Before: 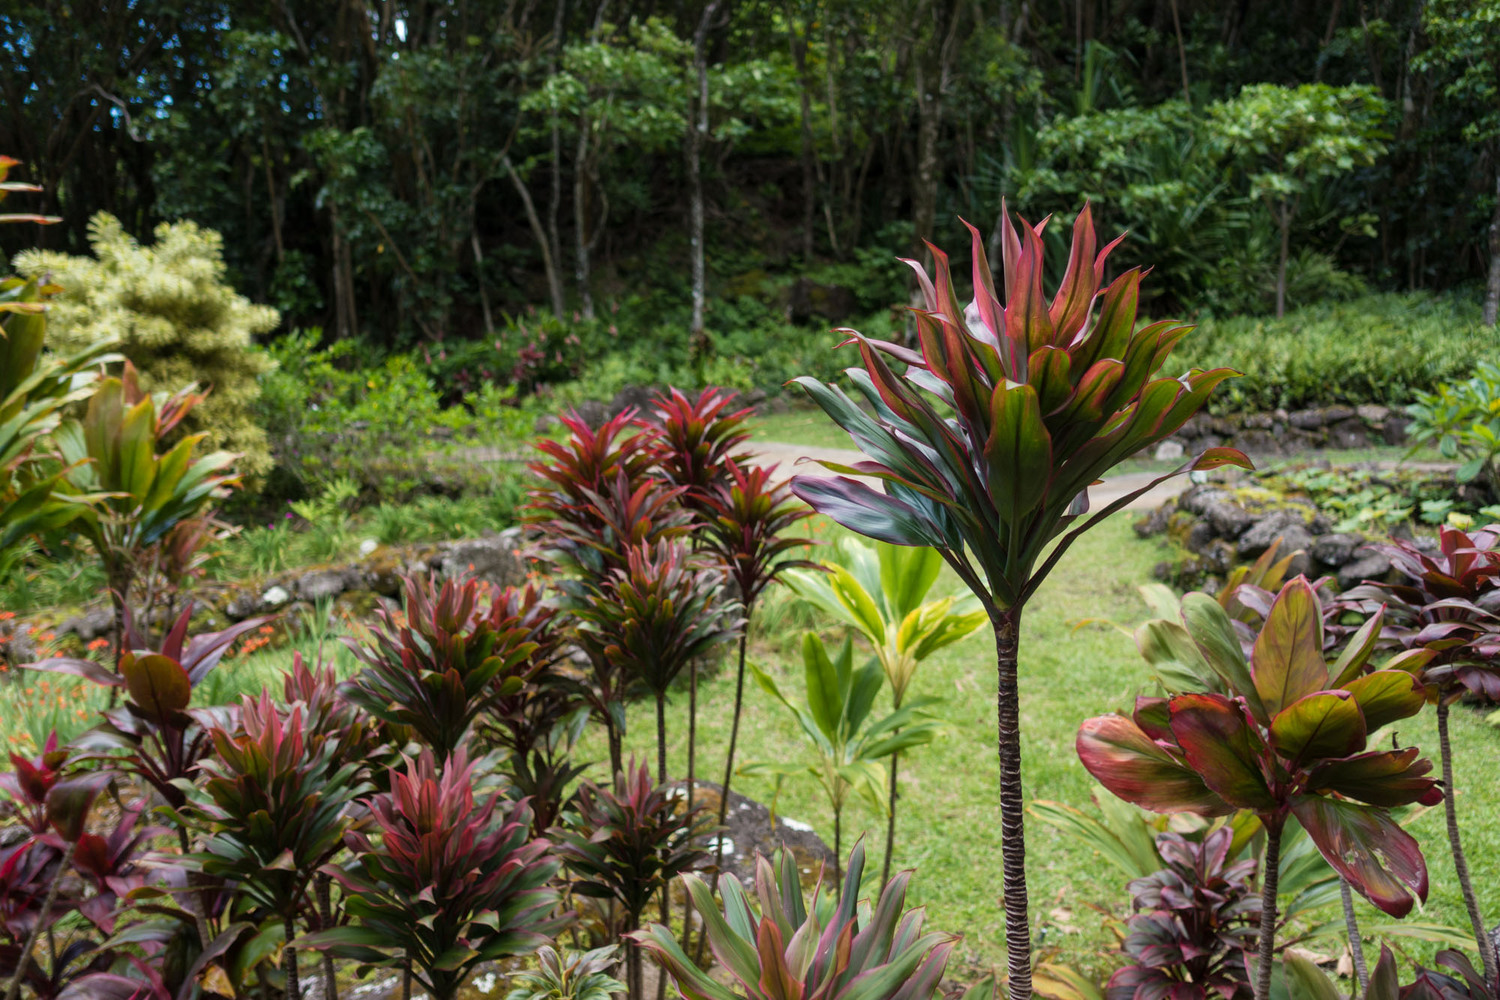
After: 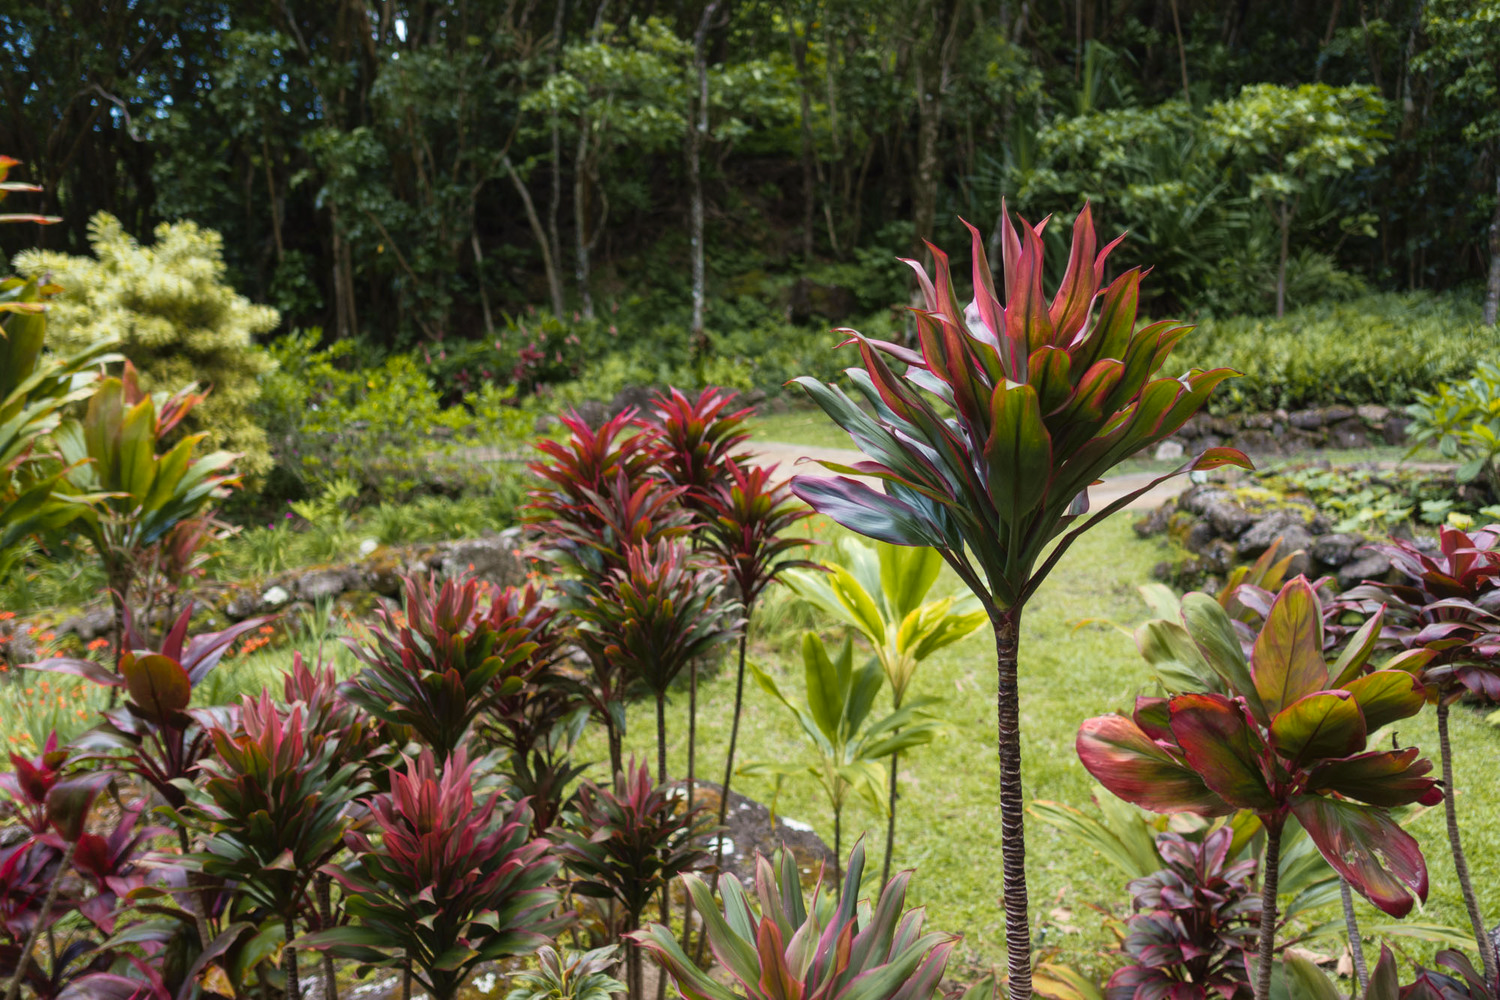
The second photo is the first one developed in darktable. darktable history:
tone curve: curves: ch0 [(0, 0.024) (0.119, 0.146) (0.474, 0.485) (0.718, 0.739) (0.817, 0.839) (1, 0.998)]; ch1 [(0, 0) (0.377, 0.416) (0.439, 0.451) (0.477, 0.477) (0.501, 0.503) (0.538, 0.544) (0.58, 0.602) (0.664, 0.676) (0.783, 0.804) (1, 1)]; ch2 [(0, 0) (0.38, 0.405) (0.463, 0.456) (0.498, 0.497) (0.524, 0.535) (0.578, 0.576) (0.648, 0.665) (1, 1)], color space Lab, independent channels, preserve colors none
